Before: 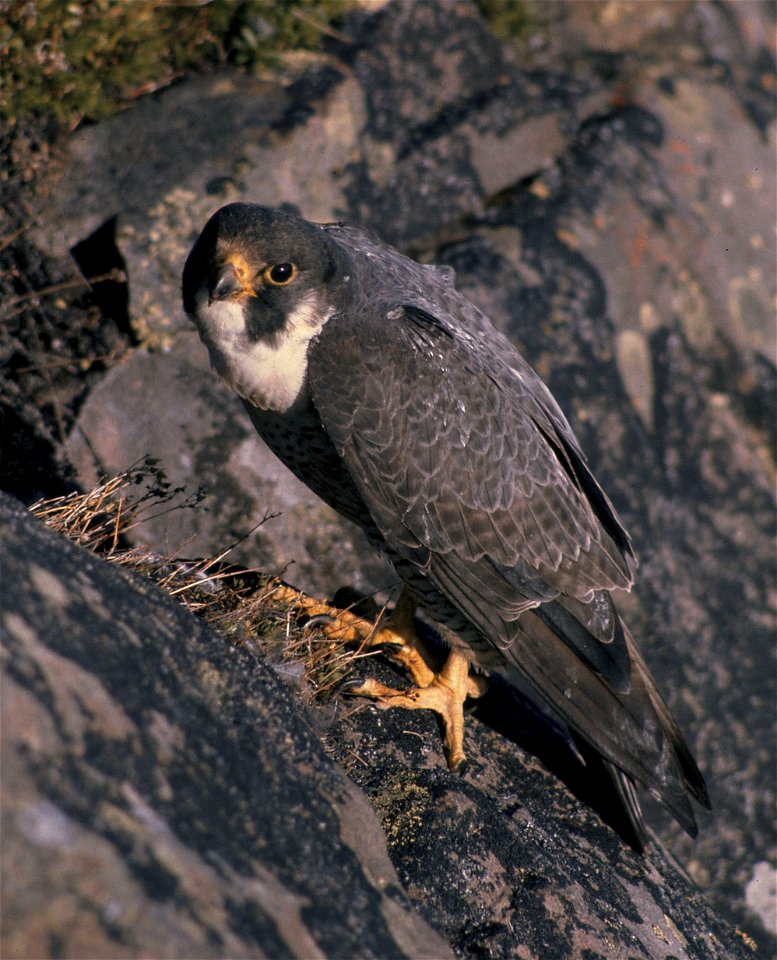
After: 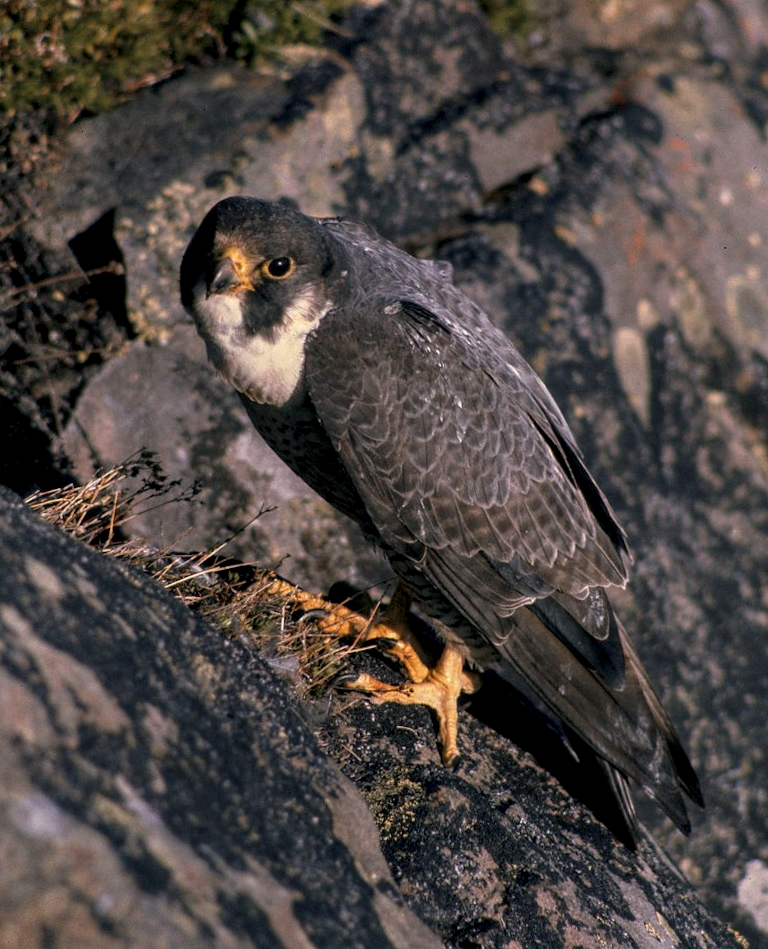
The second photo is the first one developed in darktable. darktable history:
crop and rotate: angle -0.5°
local contrast: on, module defaults
